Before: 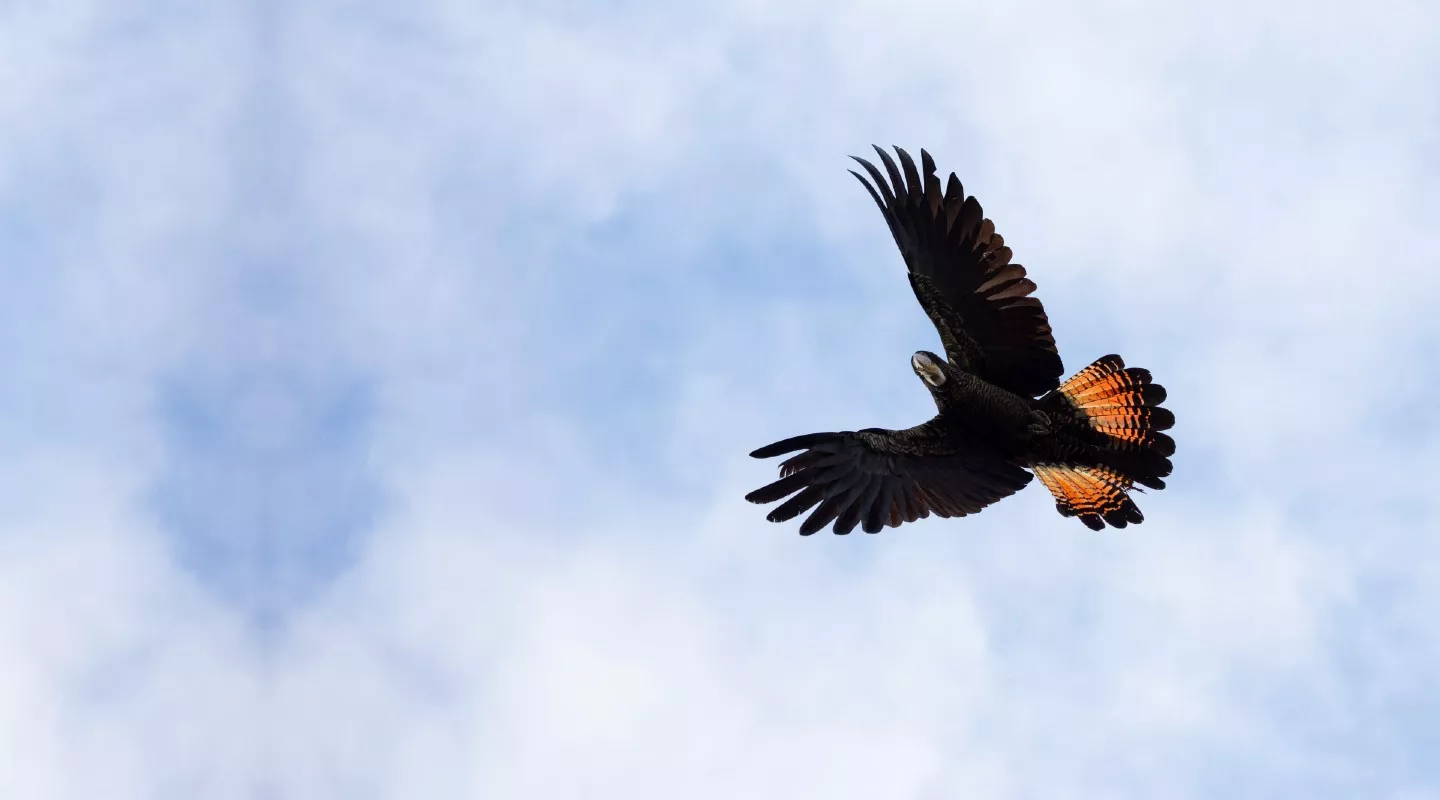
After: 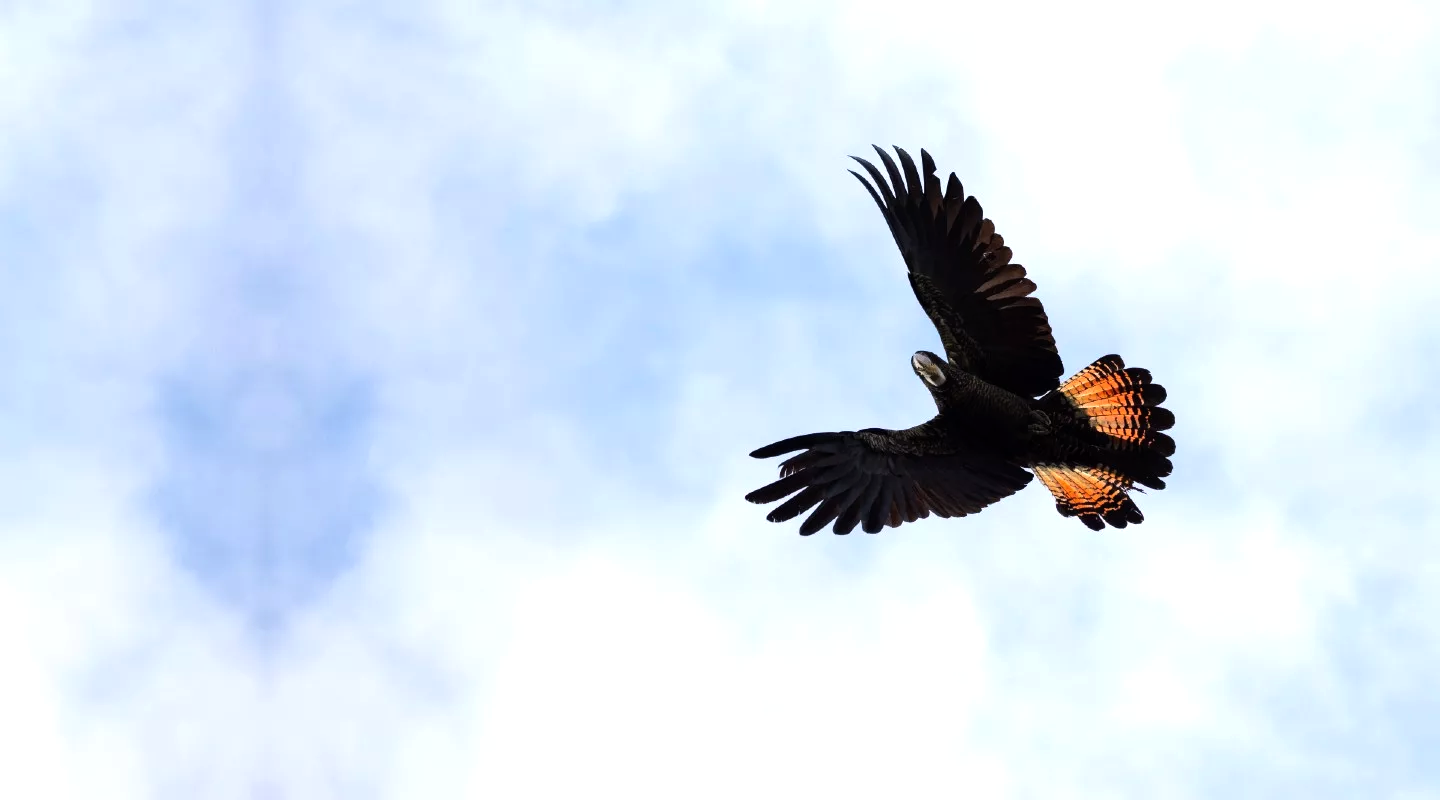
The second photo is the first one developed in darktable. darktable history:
tone equalizer: -8 EV -0.421 EV, -7 EV -0.372 EV, -6 EV -0.303 EV, -5 EV -0.2 EV, -3 EV 0.238 EV, -2 EV 0.362 EV, -1 EV 0.41 EV, +0 EV 0.418 EV, edges refinement/feathering 500, mask exposure compensation -1.57 EV, preserve details no
